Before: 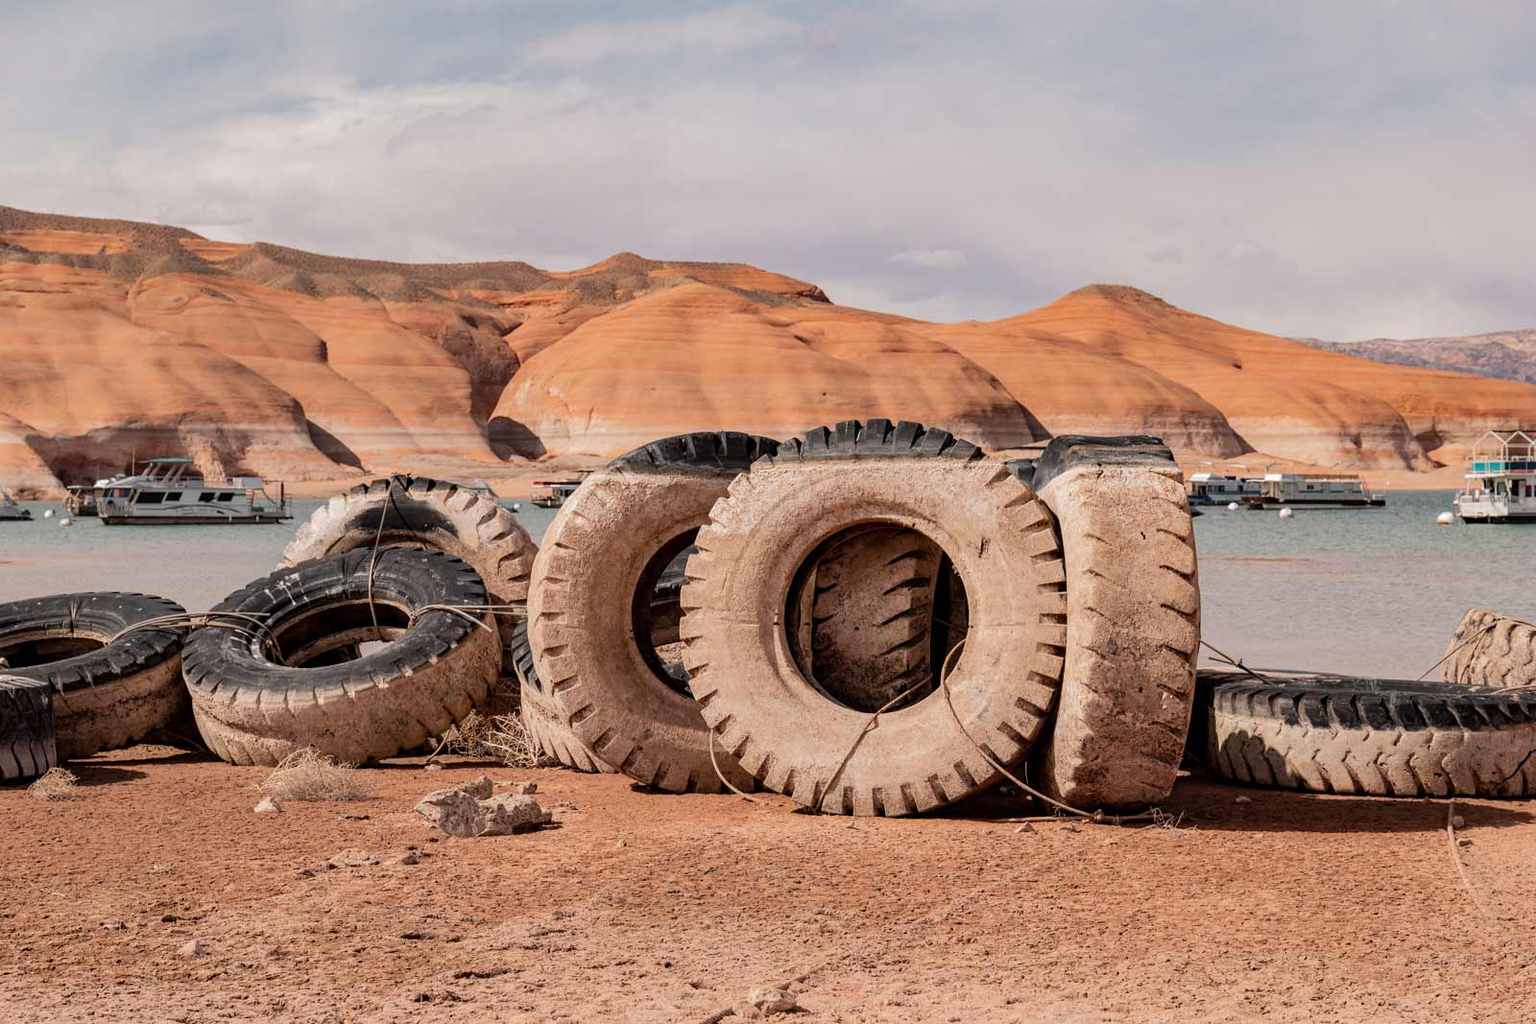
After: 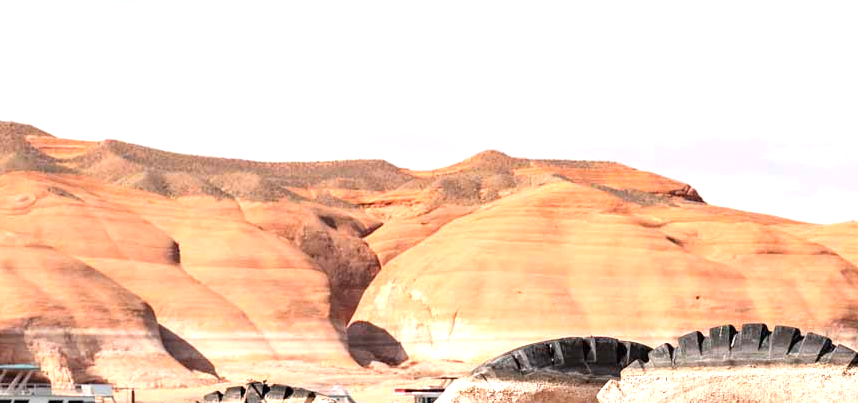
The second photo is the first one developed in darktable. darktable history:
exposure: black level correction 0, exposure 1.2 EV, compensate highlight preservation false
crop: left 10.121%, top 10.631%, right 36.218%, bottom 51.526%
color balance rgb: global vibrance -1%, saturation formula JzAzBz (2021)
